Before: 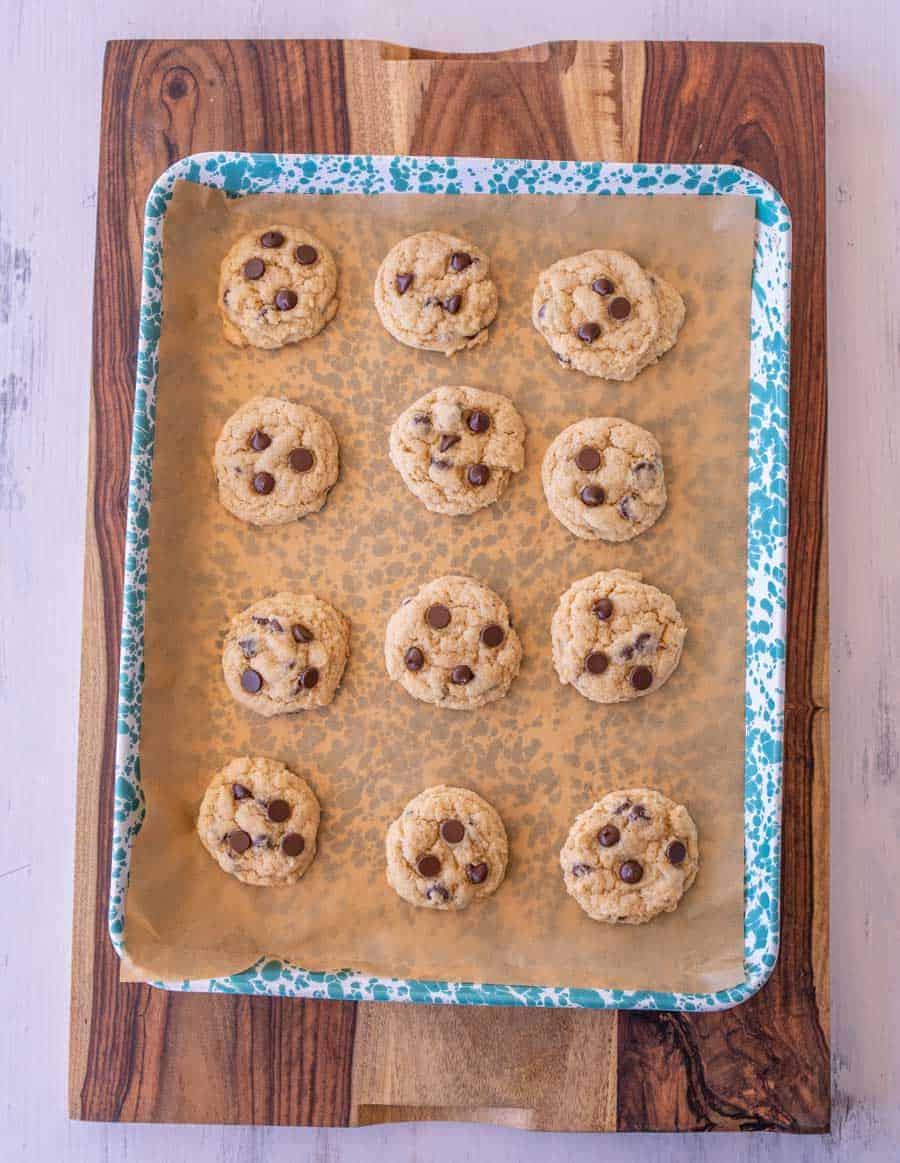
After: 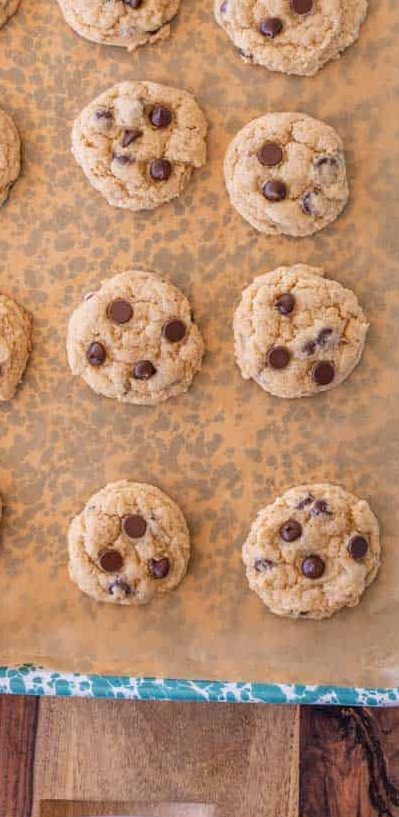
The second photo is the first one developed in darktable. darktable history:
crop: left 35.432%, top 26.233%, right 20.145%, bottom 3.432%
base curve: preserve colors none
